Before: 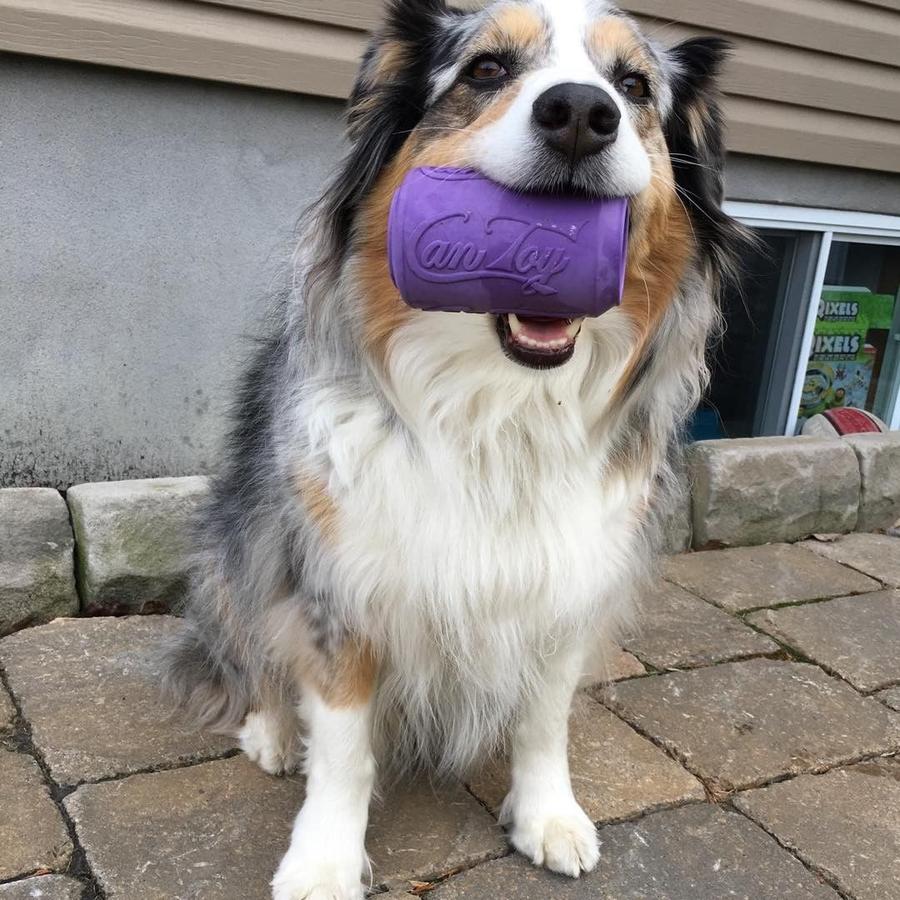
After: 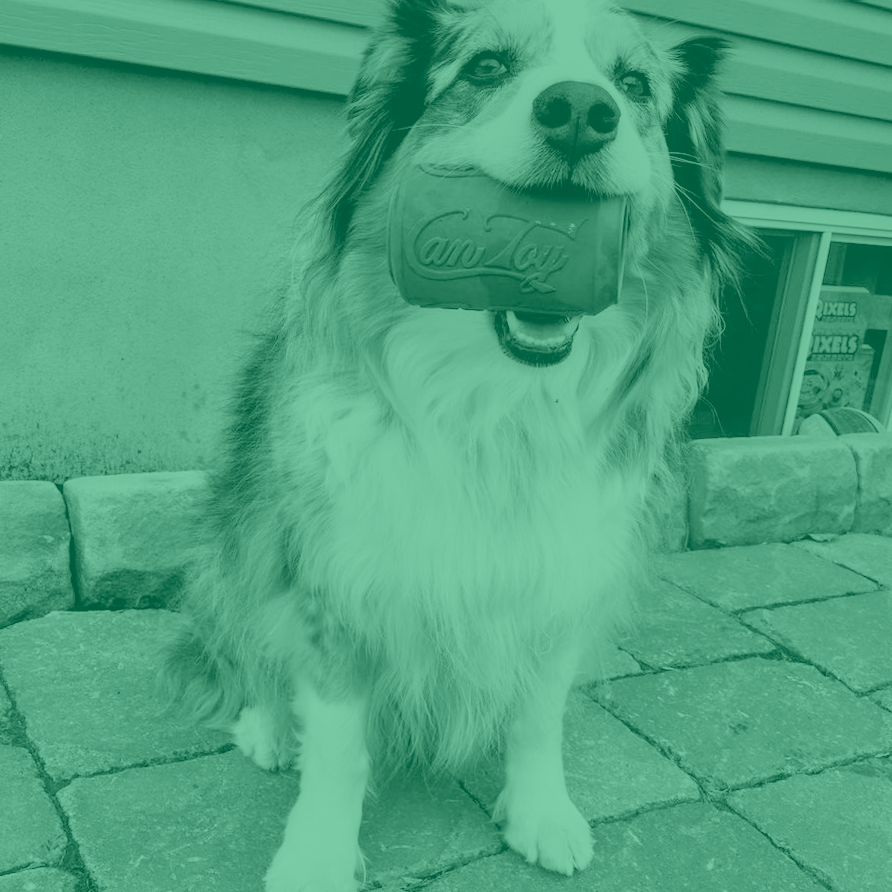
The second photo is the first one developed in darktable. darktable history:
colorize: hue 147.6°, saturation 65%, lightness 21.64%
shadows and highlights: on, module defaults
color balance rgb: linear chroma grading › shadows -8%, linear chroma grading › global chroma 10%, perceptual saturation grading › global saturation 2%, perceptual saturation grading › highlights -2%, perceptual saturation grading › mid-tones 4%, perceptual saturation grading › shadows 8%, perceptual brilliance grading › global brilliance 2%, perceptual brilliance grading › highlights -4%, global vibrance 16%, saturation formula JzAzBz (2021)
local contrast: on, module defaults
crop and rotate: angle -0.5°
filmic rgb: black relative exposure -7.32 EV, white relative exposure 5.09 EV, hardness 3.2
